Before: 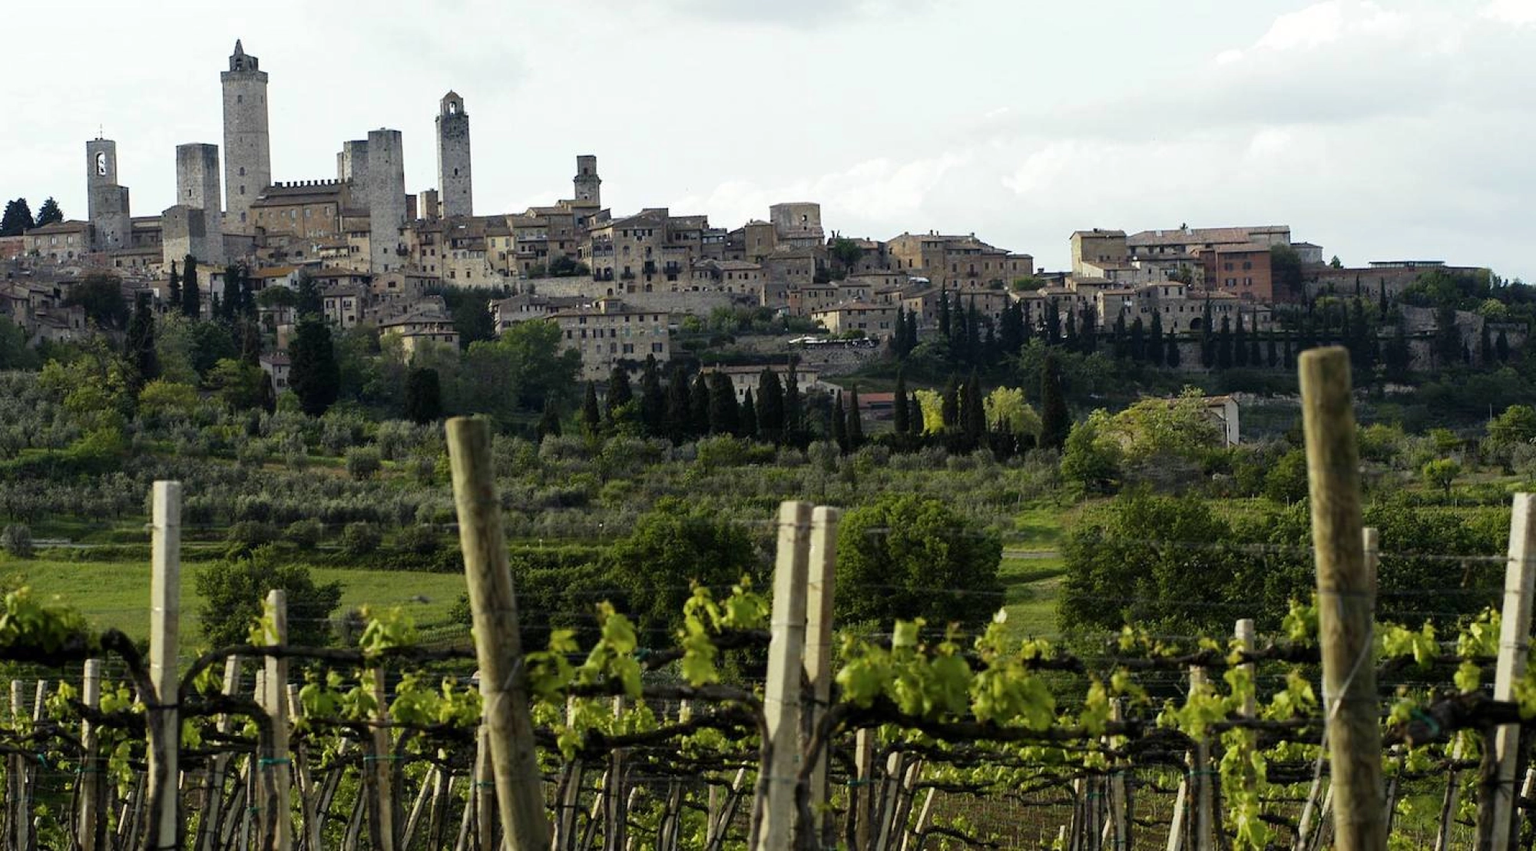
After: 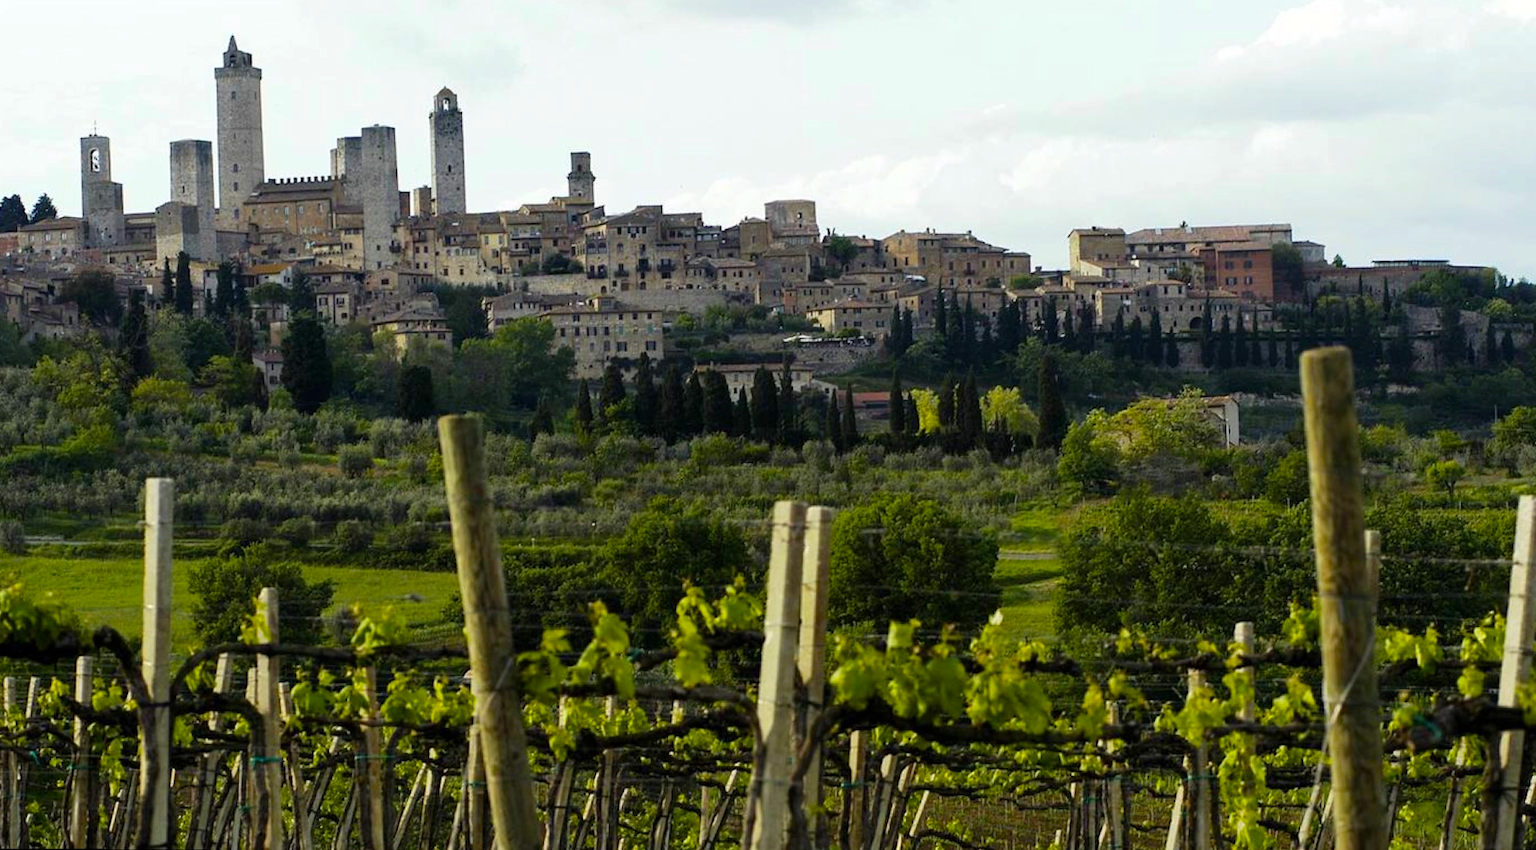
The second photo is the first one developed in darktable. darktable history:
rotate and perspective: rotation 0.192°, lens shift (horizontal) -0.015, crop left 0.005, crop right 0.996, crop top 0.006, crop bottom 0.99
color balance rgb: perceptual saturation grading › global saturation 25%, global vibrance 20%
